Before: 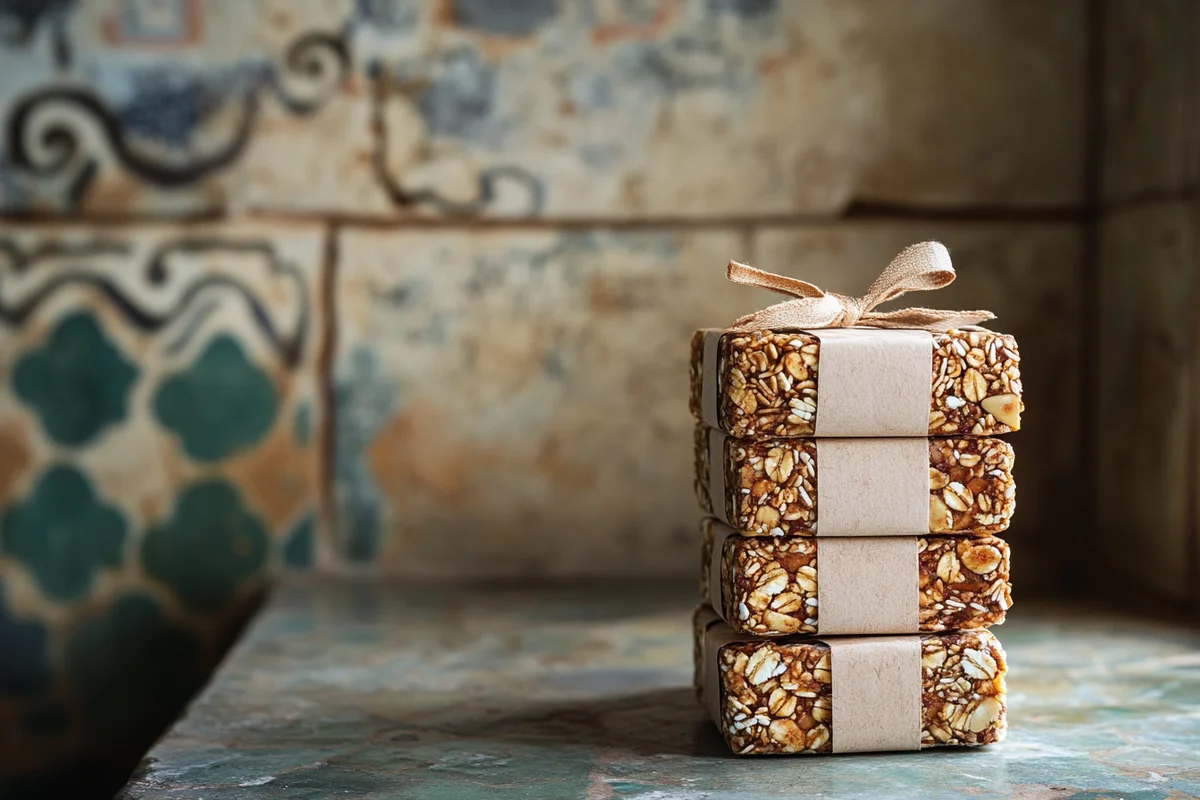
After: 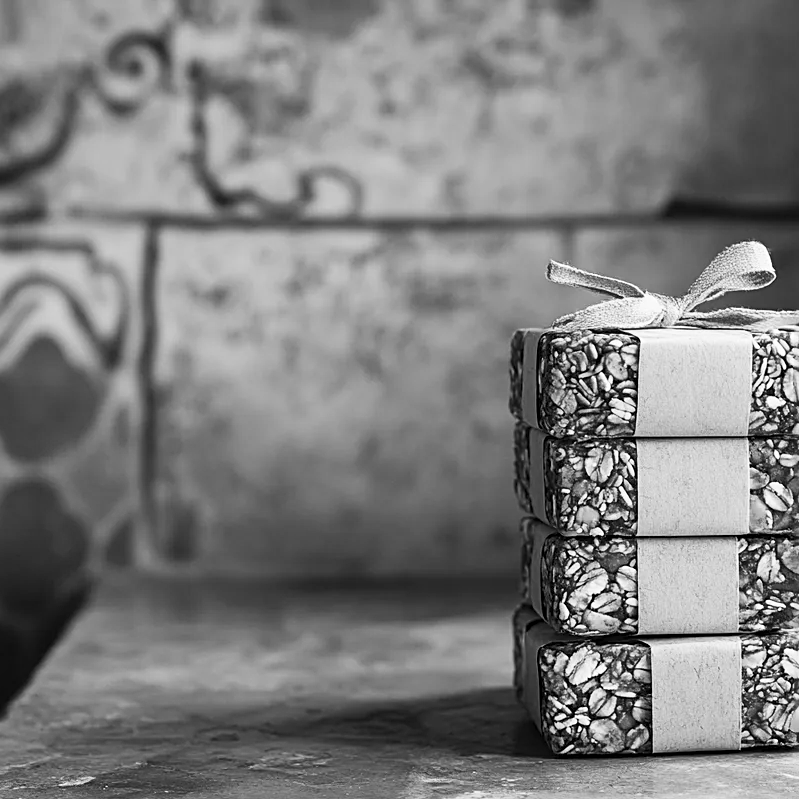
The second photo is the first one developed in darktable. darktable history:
shadows and highlights: low approximation 0.01, soften with gaussian
contrast brightness saturation: contrast 0.2, brightness 0.15, saturation 0.14
crop and rotate: left 15.055%, right 18.278%
sharpen: on, module defaults
color calibration: output gray [0.23, 0.37, 0.4, 0], gray › normalize channels true, illuminant same as pipeline (D50), adaptation XYZ, x 0.346, y 0.359, gamut compression 0
white balance: red 1, blue 1
